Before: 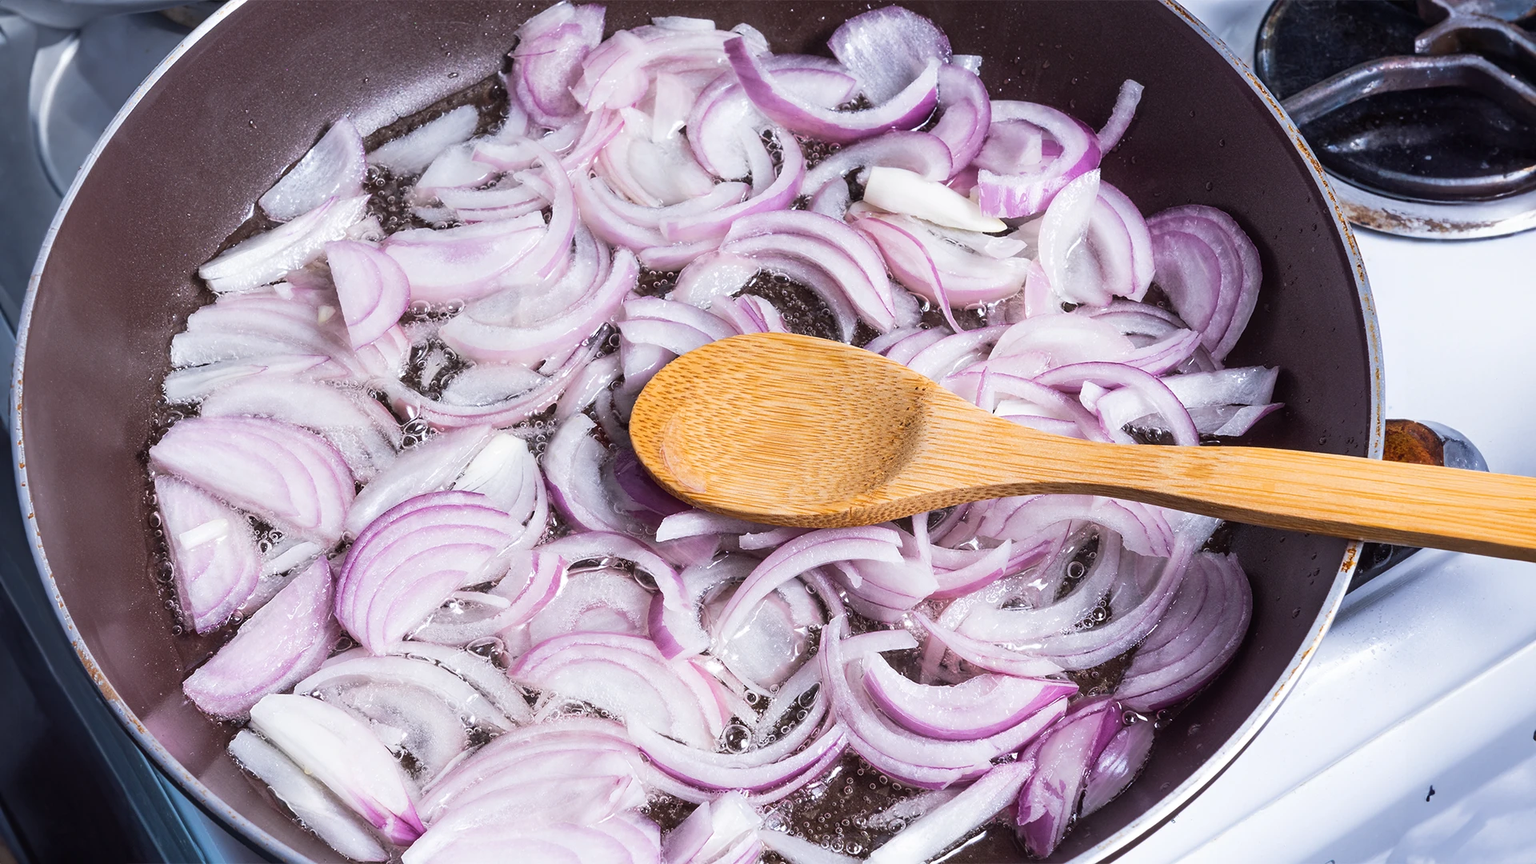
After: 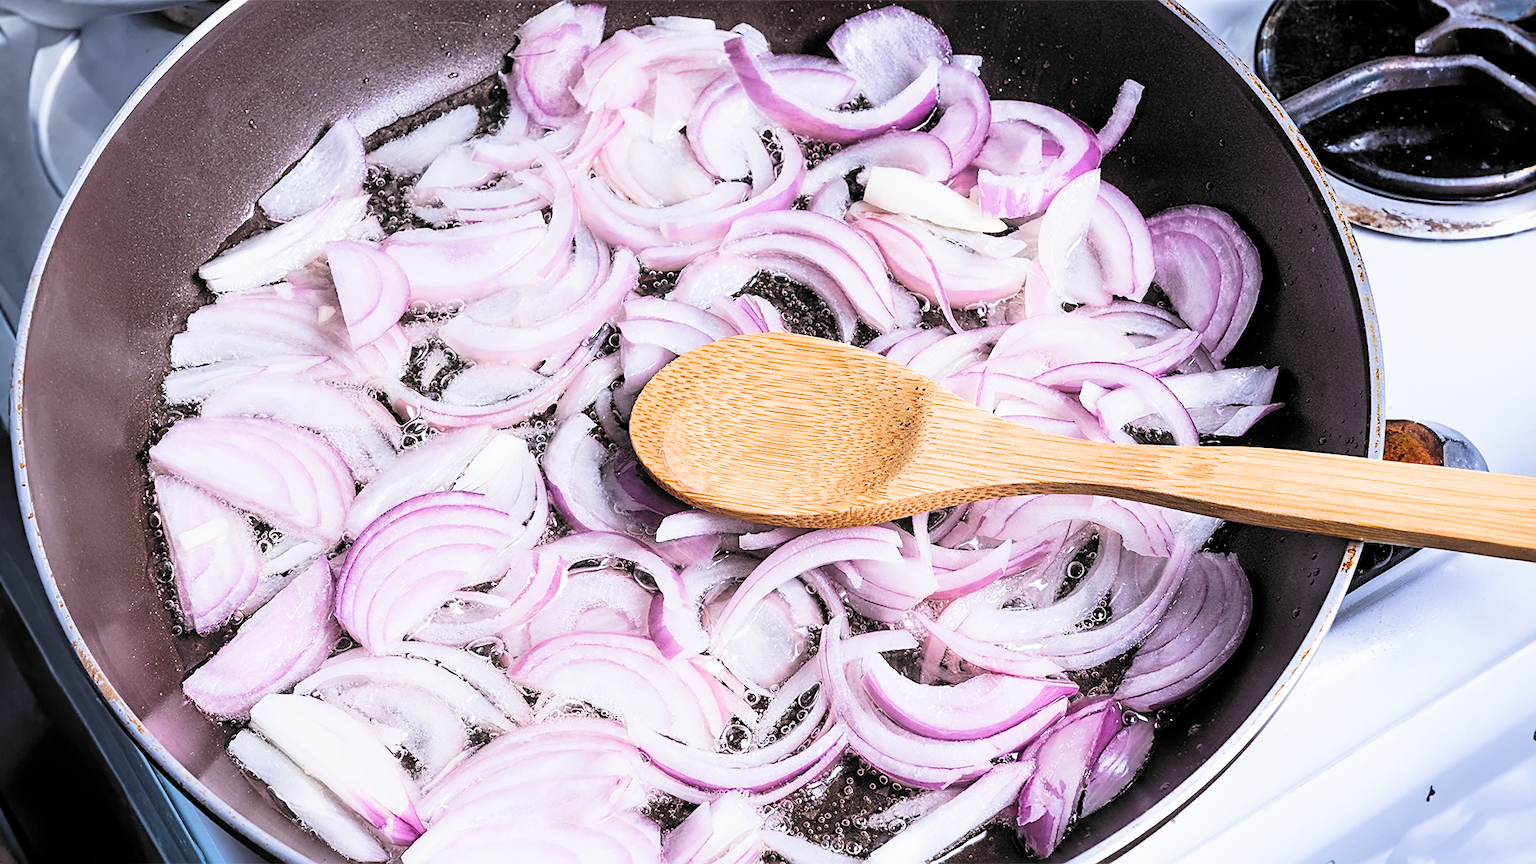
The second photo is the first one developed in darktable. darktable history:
sharpen: on, module defaults
filmic rgb: black relative exposure -5.12 EV, white relative exposure 3.54 EV, hardness 3.19, contrast 1.198, highlights saturation mix -49.48%, color science v6 (2022)
exposure: exposure 0.751 EV, compensate exposure bias true, compensate highlight preservation false
